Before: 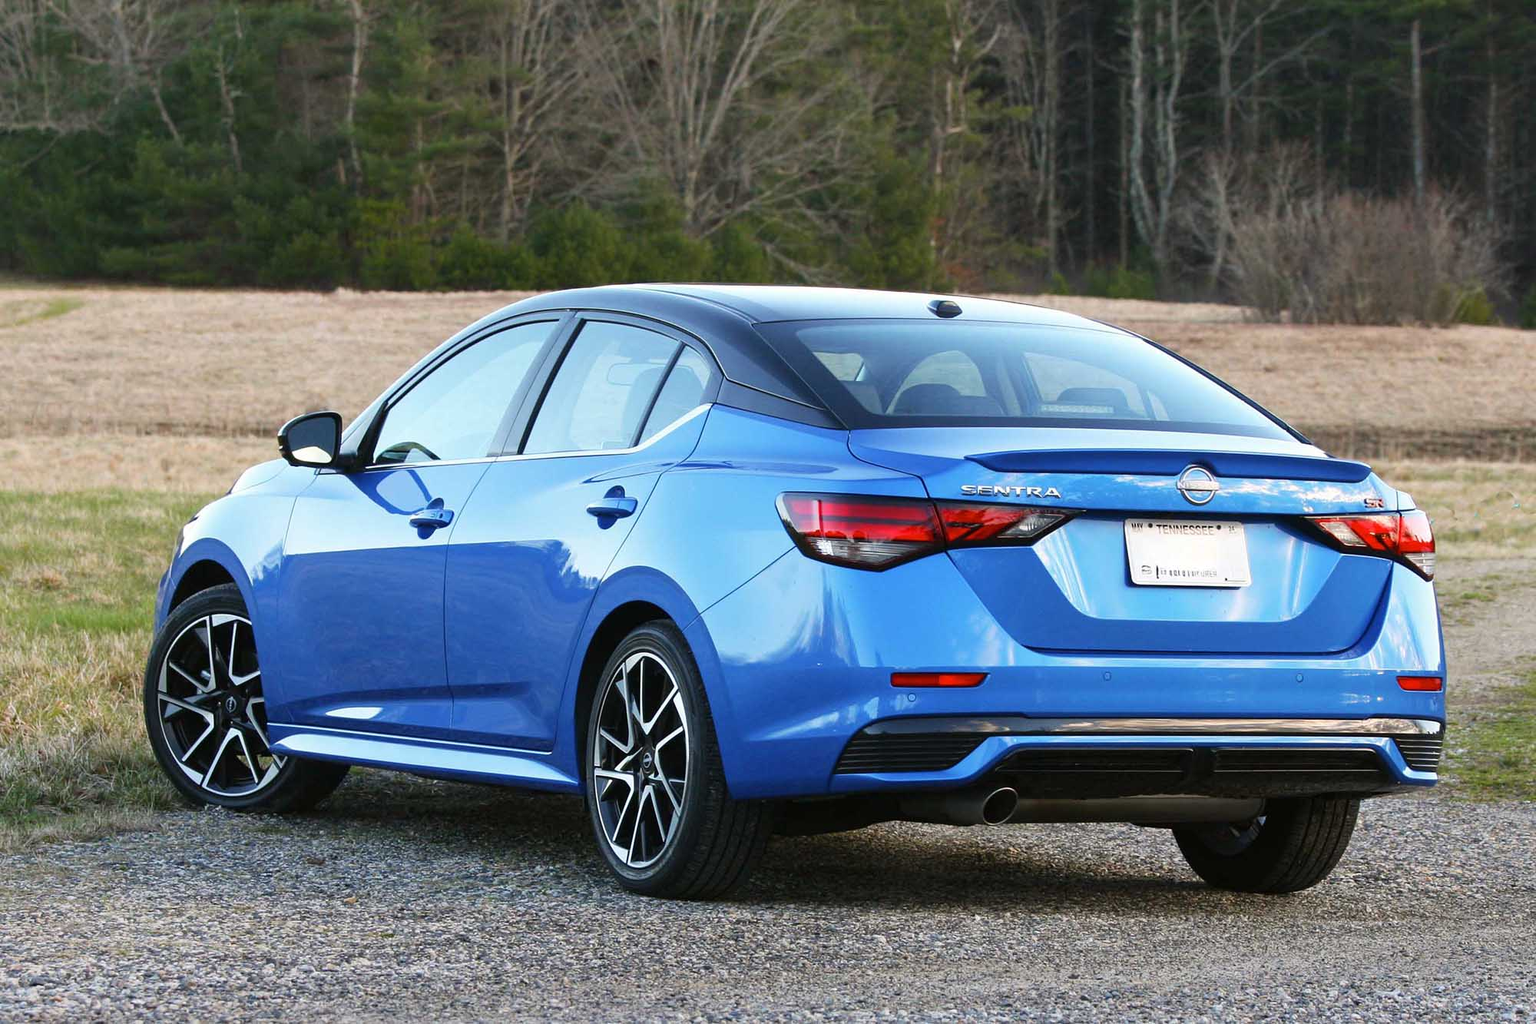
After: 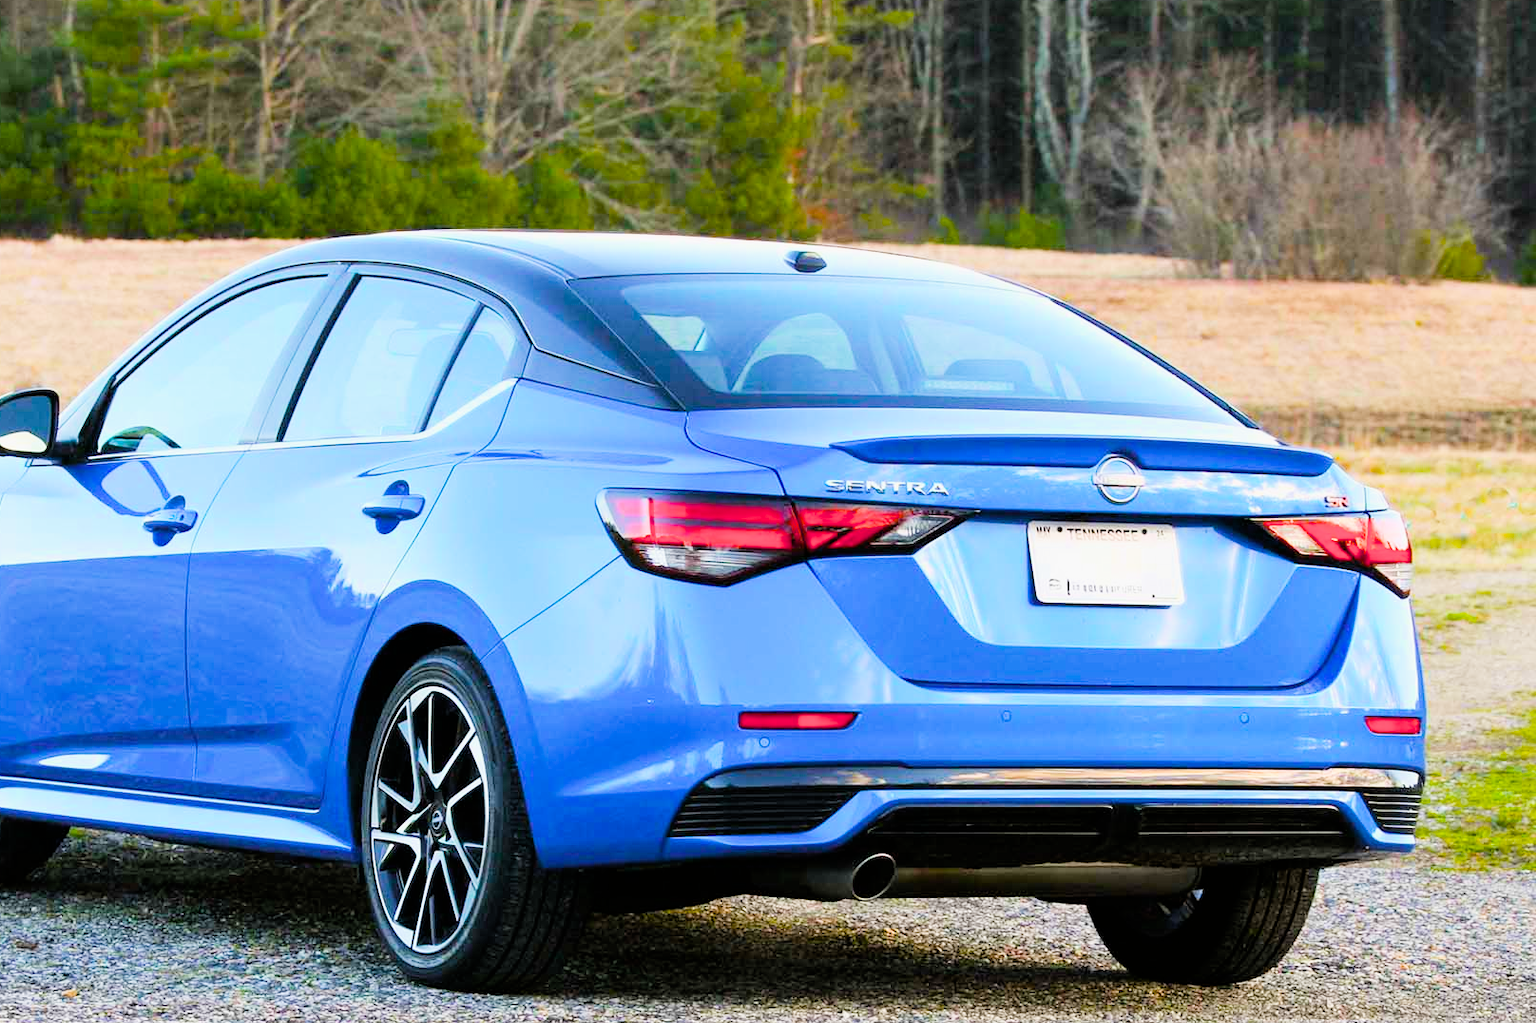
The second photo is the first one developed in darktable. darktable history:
color balance: input saturation 134.34%, contrast -10.04%, contrast fulcrum 19.67%, output saturation 133.51%
exposure: exposure 1.2 EV, compensate highlight preservation false
crop: left 19.159%, top 9.58%, bottom 9.58%
filmic rgb: black relative exposure -5 EV, hardness 2.88, contrast 1.3, highlights saturation mix -10%
